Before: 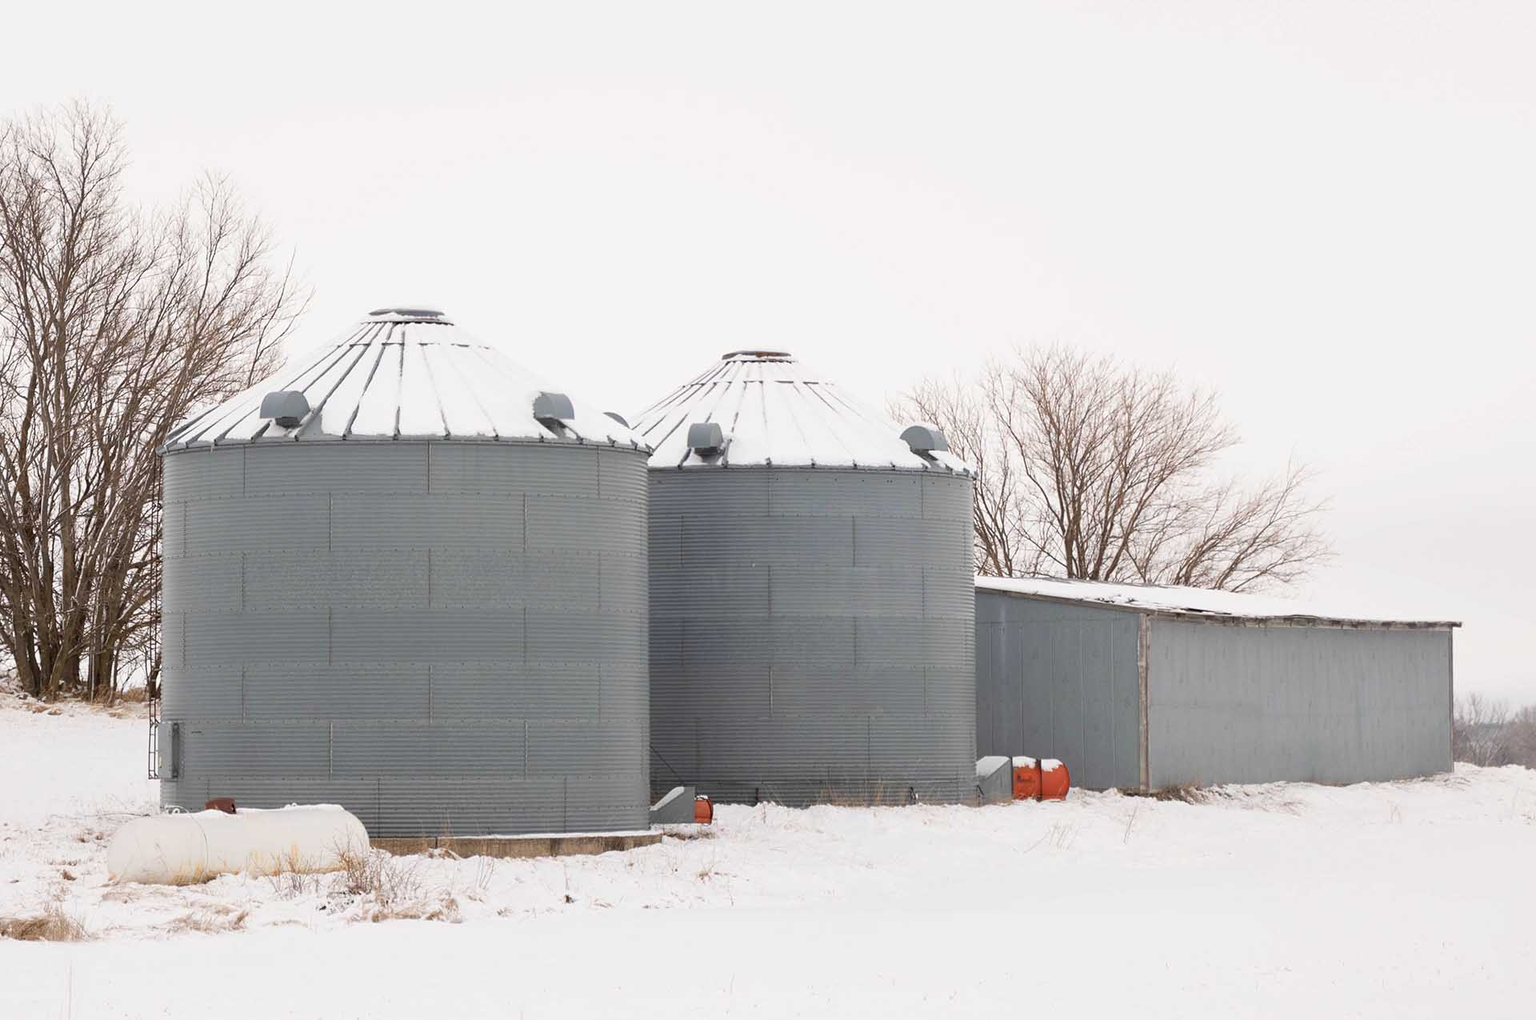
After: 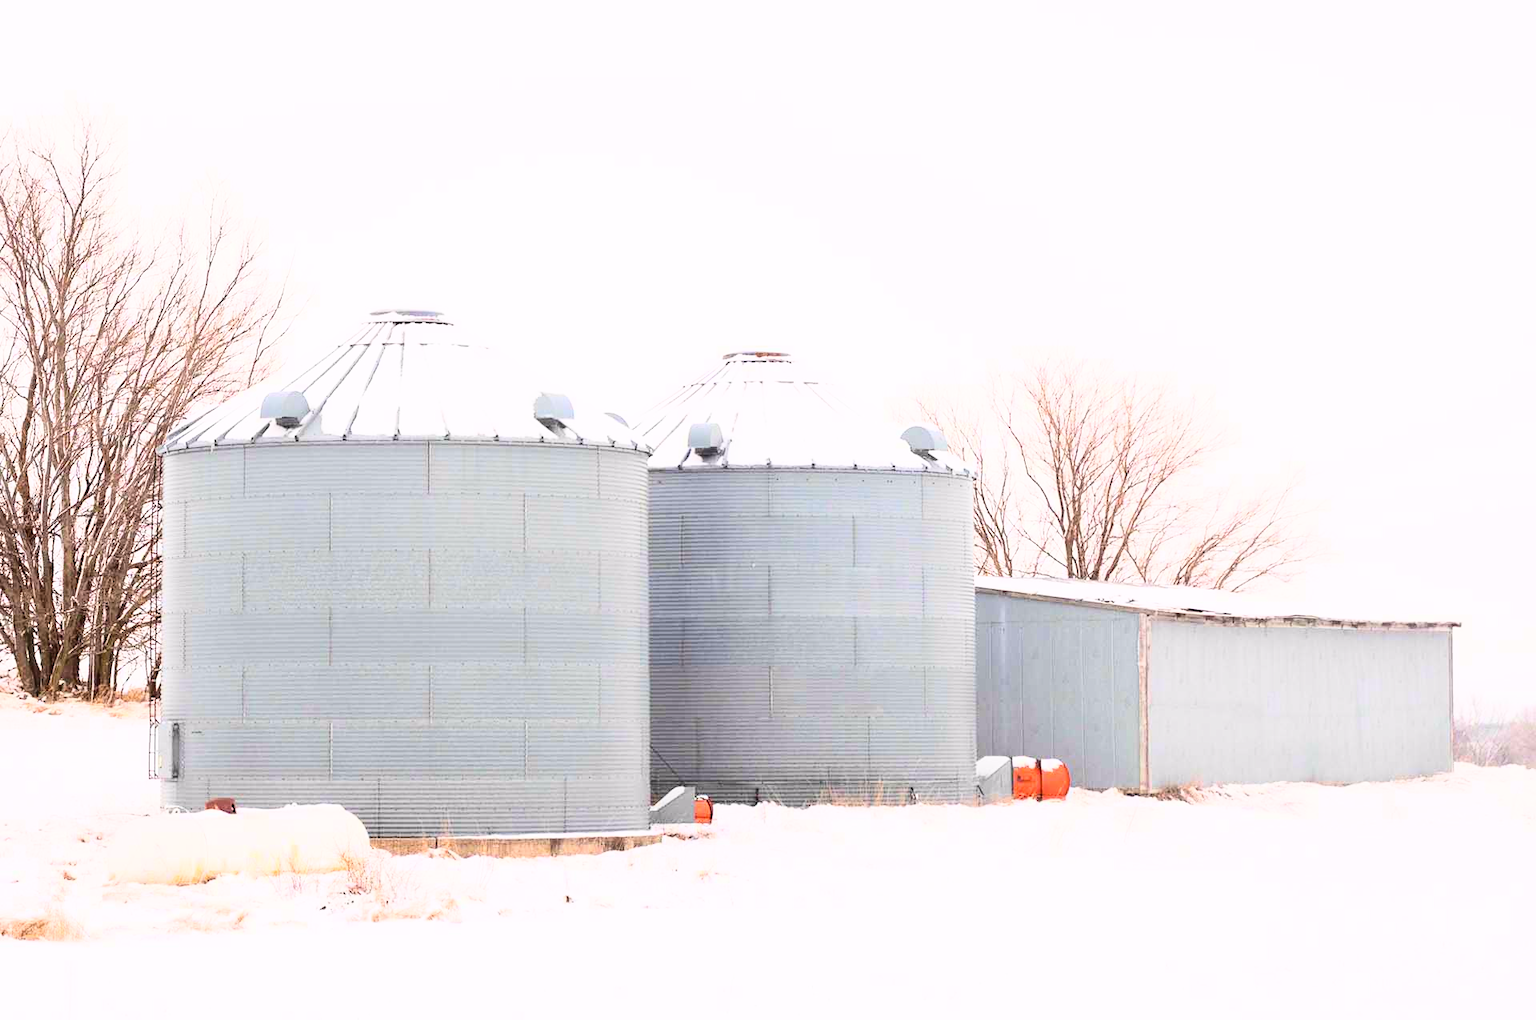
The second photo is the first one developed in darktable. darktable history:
base curve: curves: ch0 [(0, 0) (0.018, 0.026) (0.143, 0.37) (0.33, 0.731) (0.458, 0.853) (0.735, 0.965) (0.905, 0.986) (1, 1)]
tone curve: curves: ch0 [(0, 0.036) (0.119, 0.115) (0.461, 0.479) (0.715, 0.767) (0.817, 0.865) (1, 0.998)]; ch1 [(0, 0) (0.377, 0.416) (0.44, 0.461) (0.487, 0.49) (0.514, 0.525) (0.538, 0.561) (0.67, 0.713) (1, 1)]; ch2 [(0, 0) (0.38, 0.405) (0.463, 0.445) (0.492, 0.486) (0.529, 0.533) (0.578, 0.59) (0.653, 0.698) (1, 1)], color space Lab, independent channels, preserve colors none
